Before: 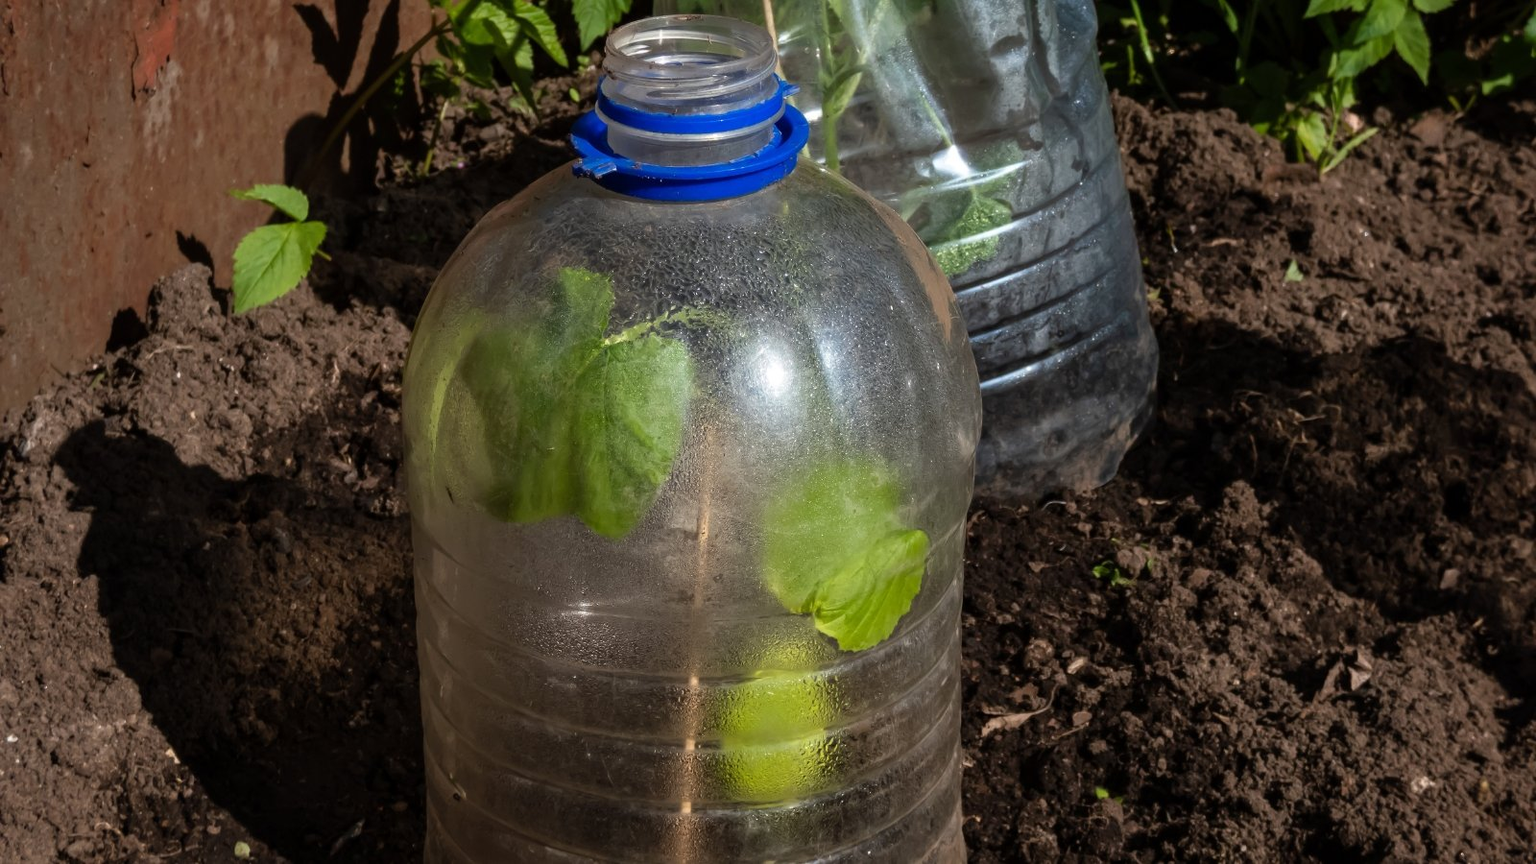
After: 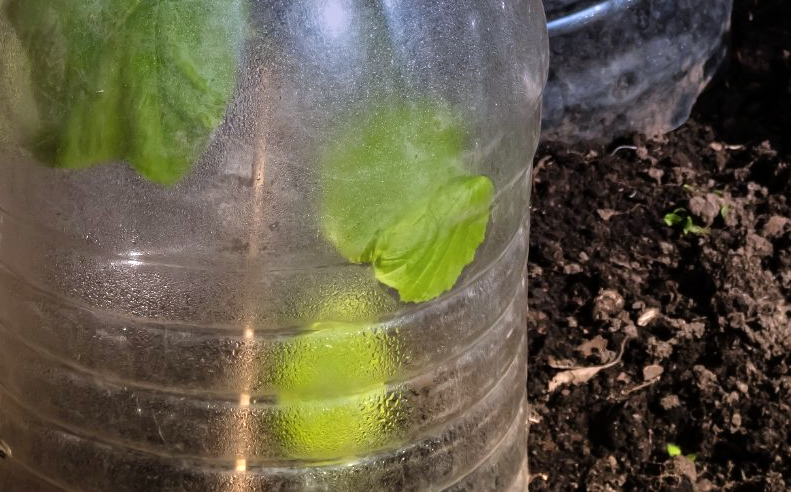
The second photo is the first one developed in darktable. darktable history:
graduated density: hue 238.83°, saturation 50%
crop: left 29.672%, top 41.786%, right 20.851%, bottom 3.487%
tone equalizer: -7 EV 0.15 EV, -6 EV 0.6 EV, -5 EV 1.15 EV, -4 EV 1.33 EV, -3 EV 1.15 EV, -2 EV 0.6 EV, -1 EV 0.15 EV, mask exposure compensation -0.5 EV
